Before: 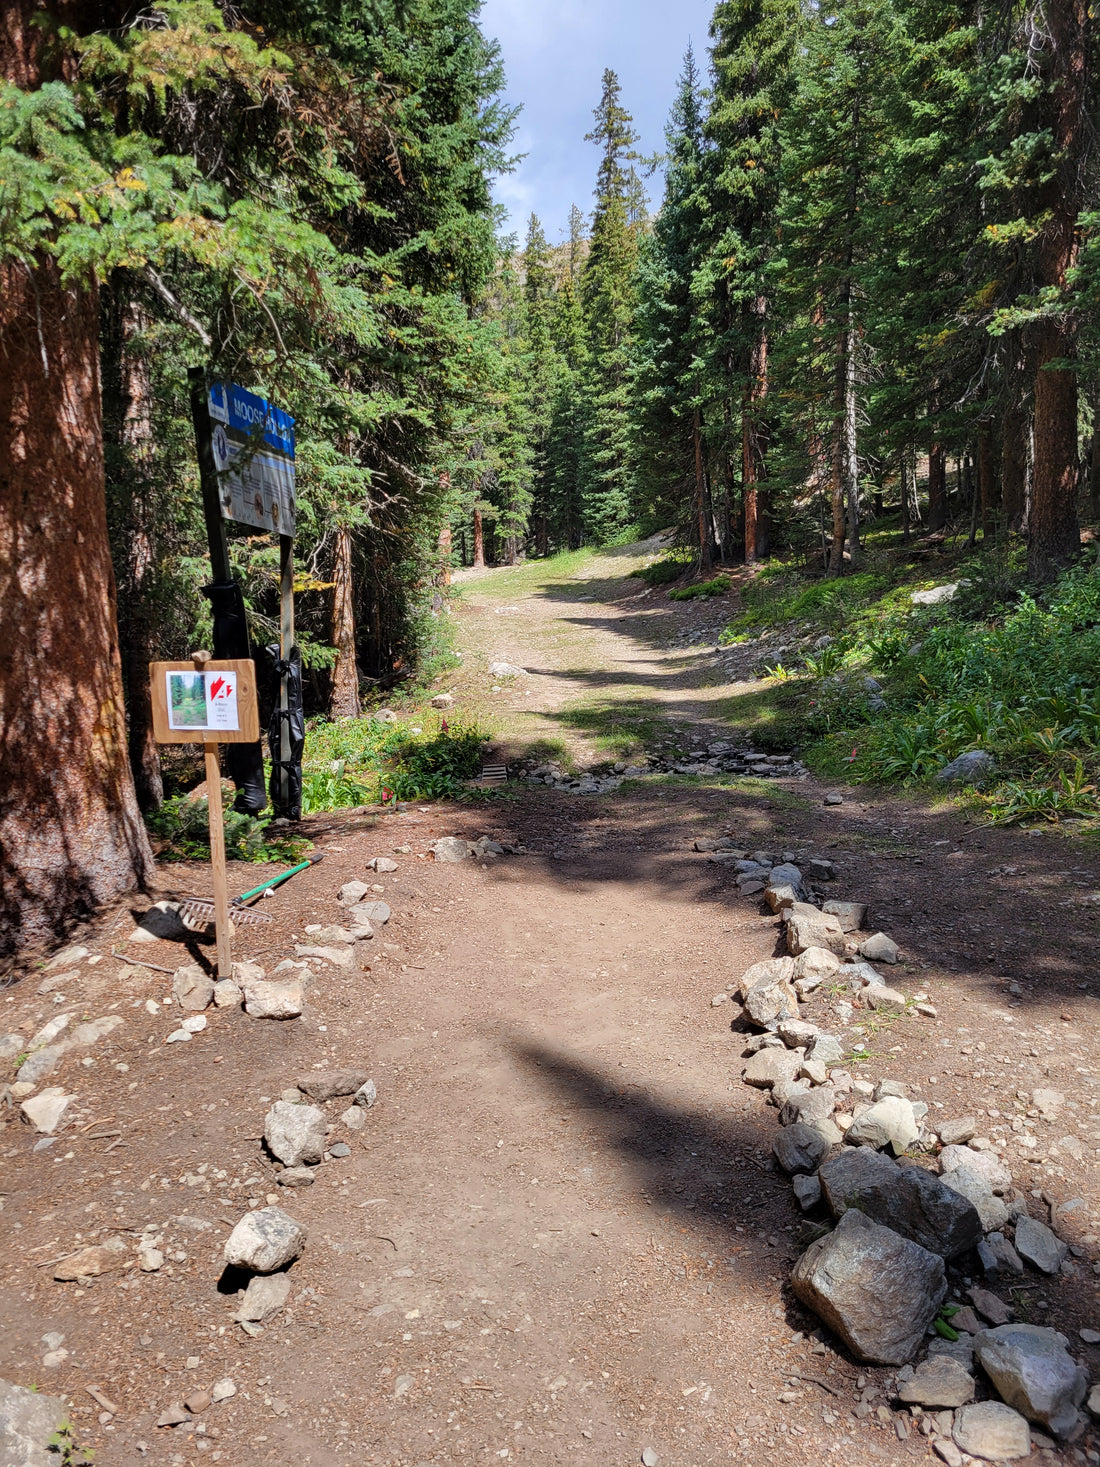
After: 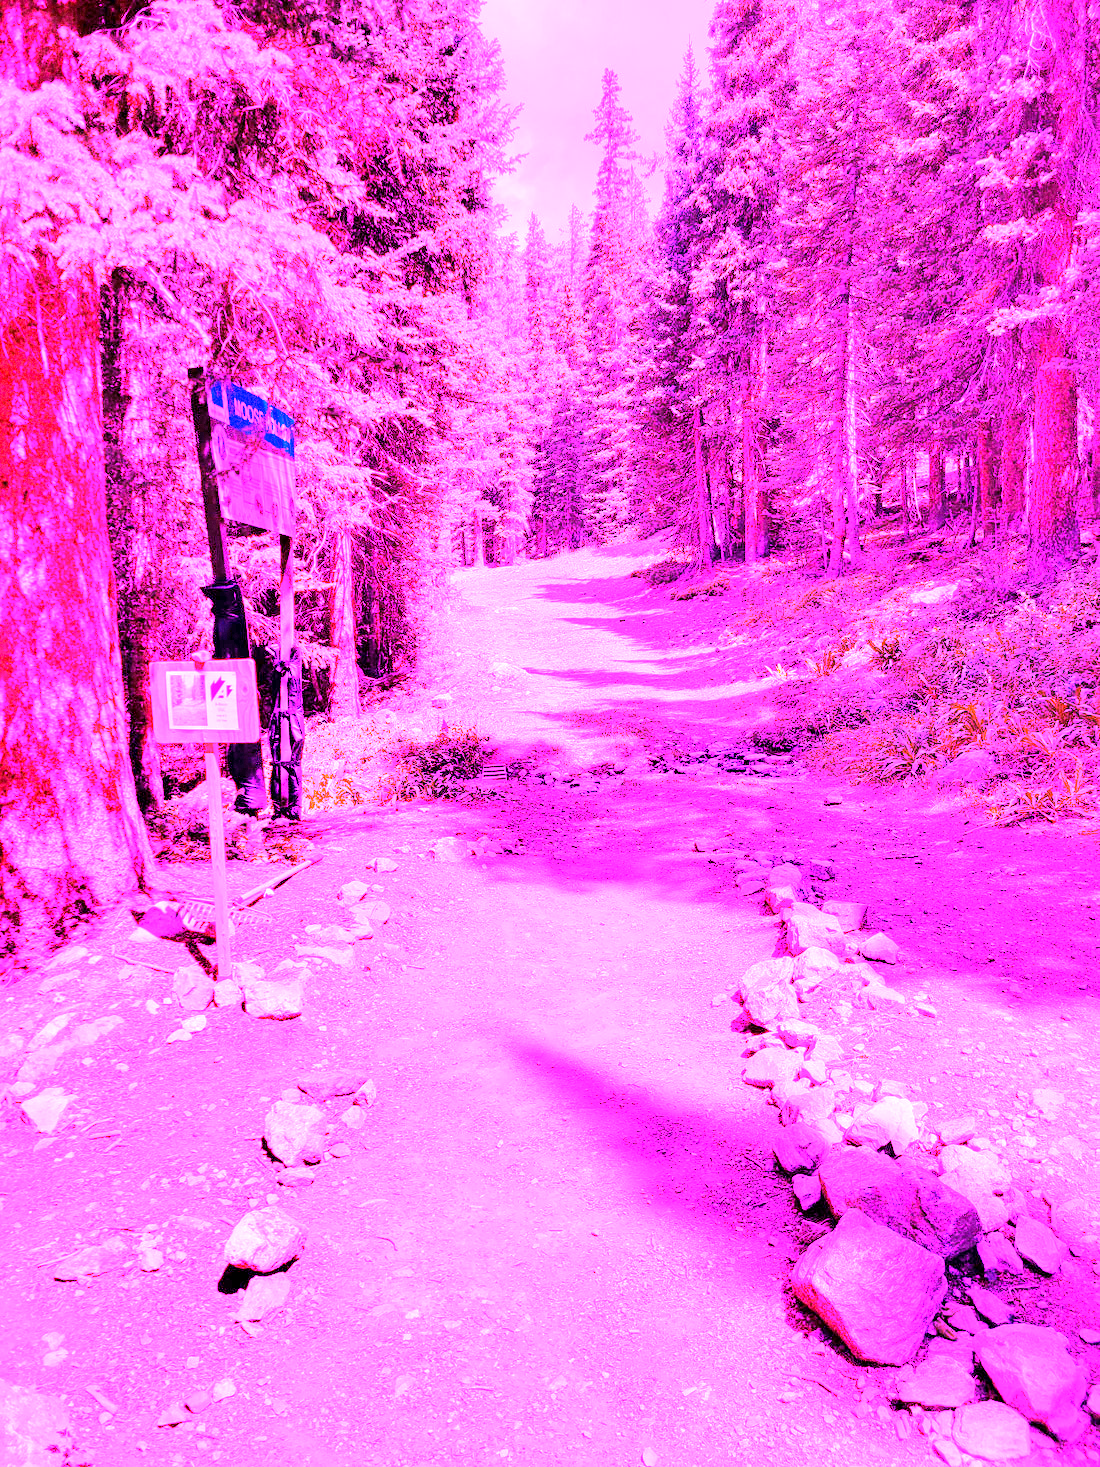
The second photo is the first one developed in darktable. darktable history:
grain: coarseness 22.88 ISO
white balance: red 8, blue 8
